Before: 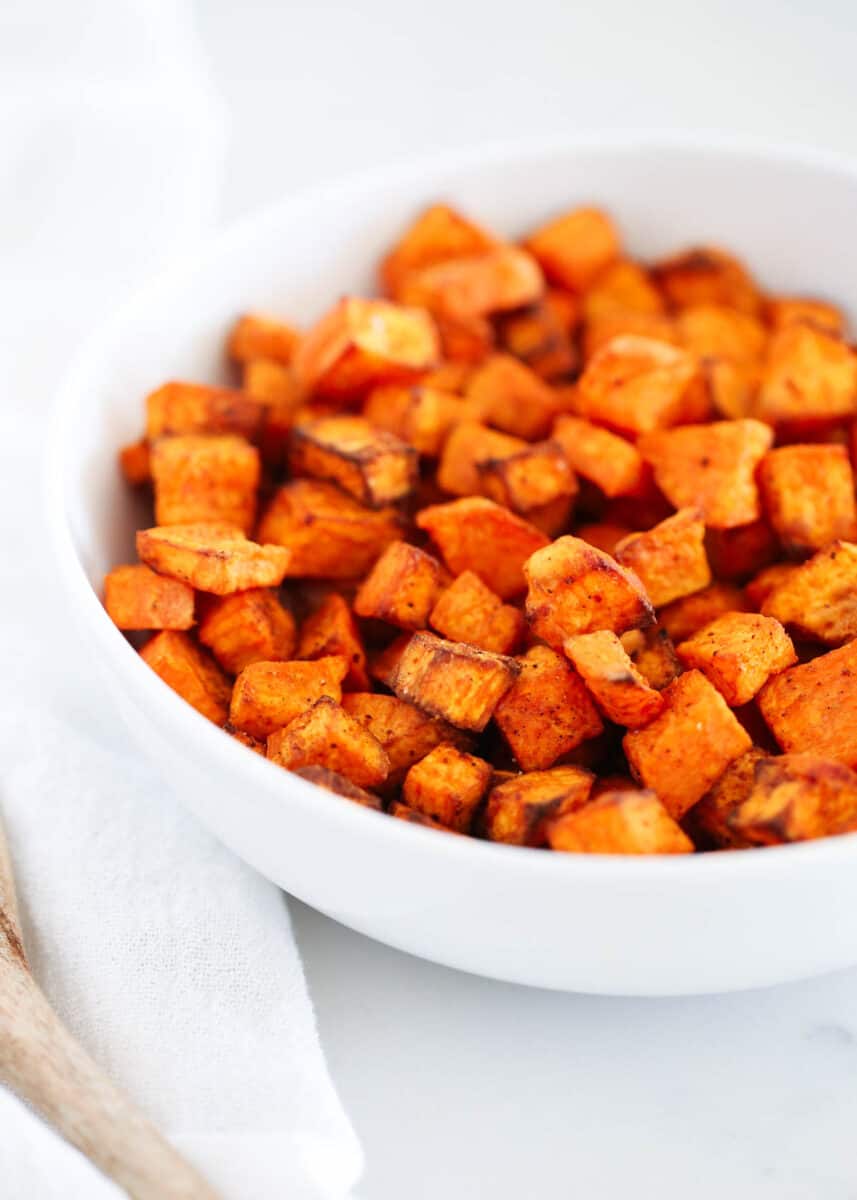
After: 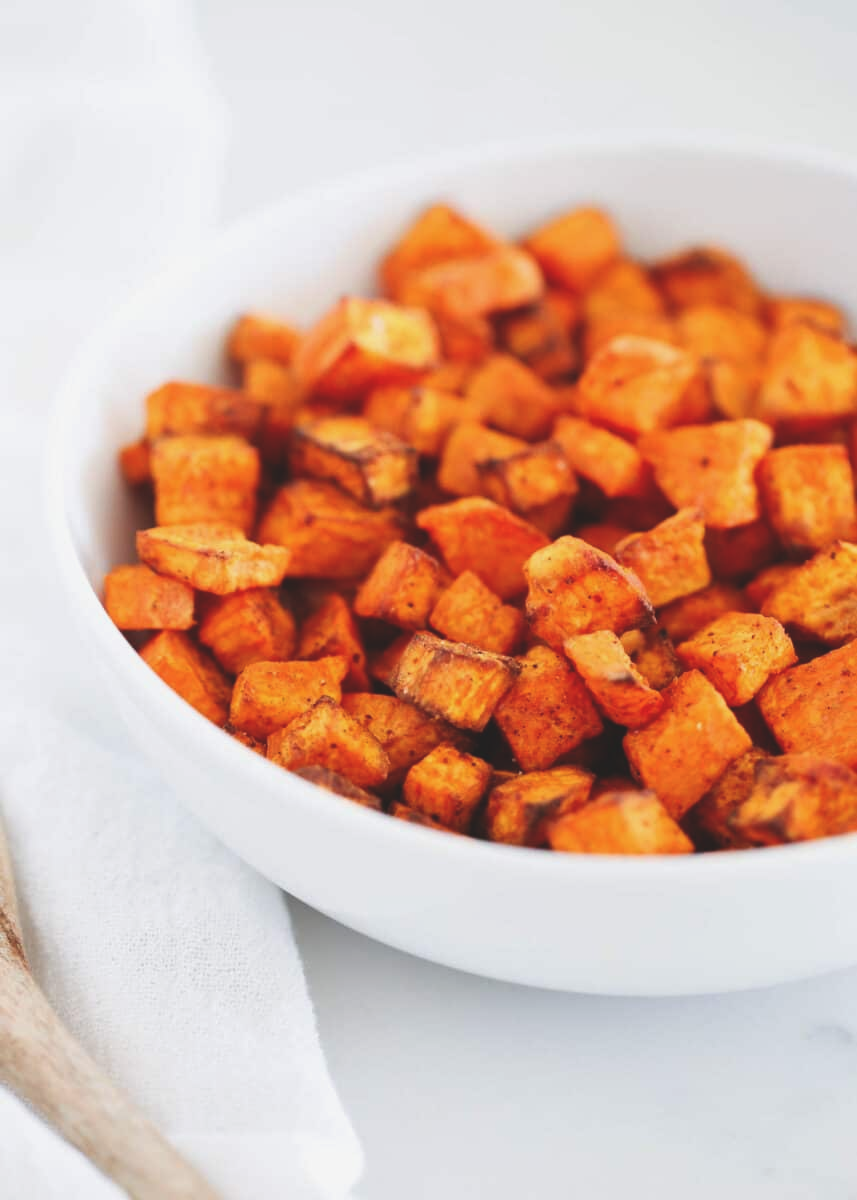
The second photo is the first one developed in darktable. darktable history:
exposure: black level correction -0.015, exposure -0.137 EV, compensate highlight preservation false
